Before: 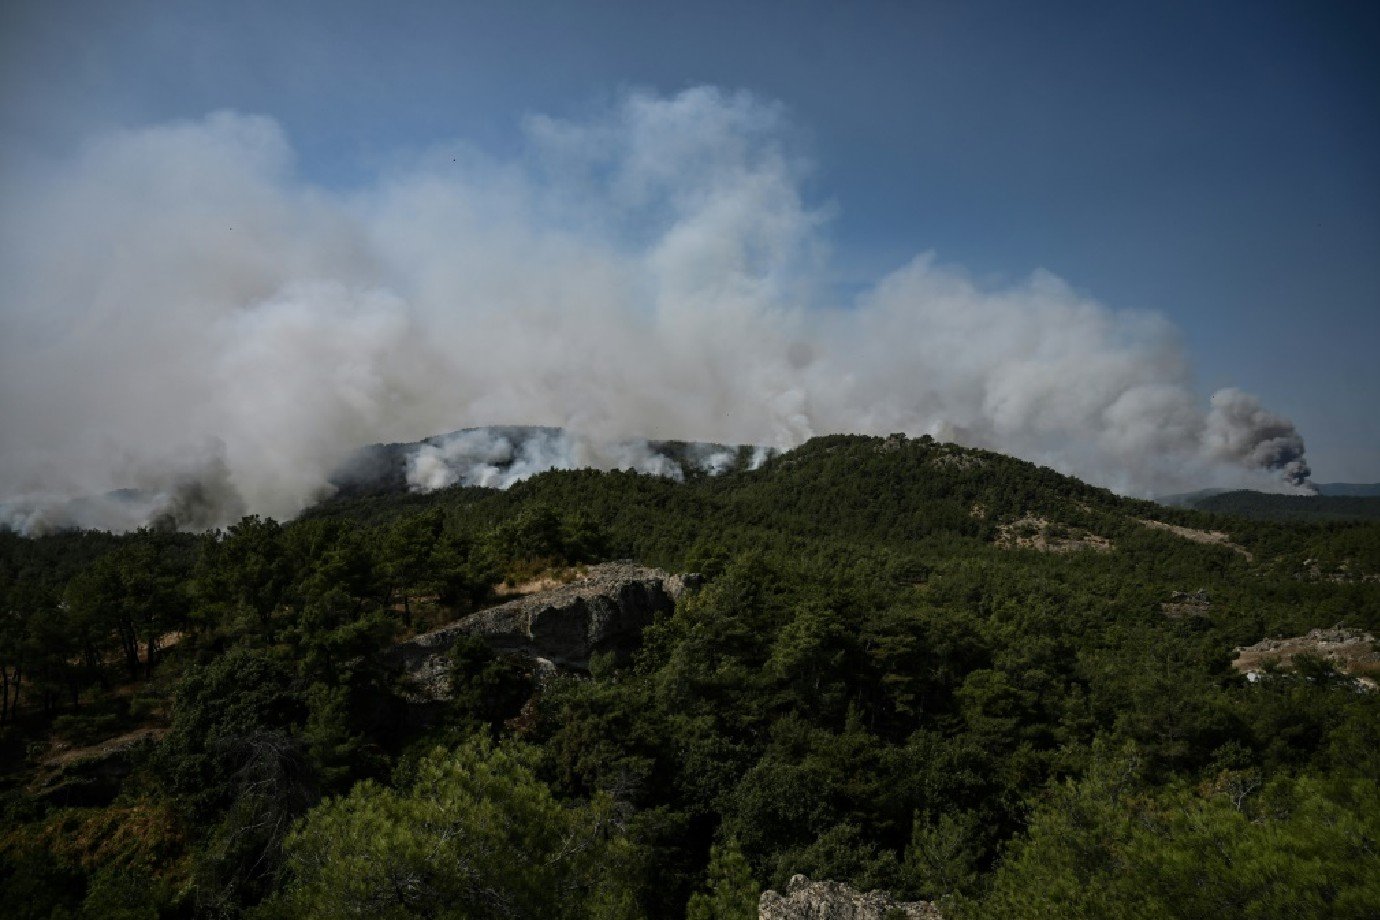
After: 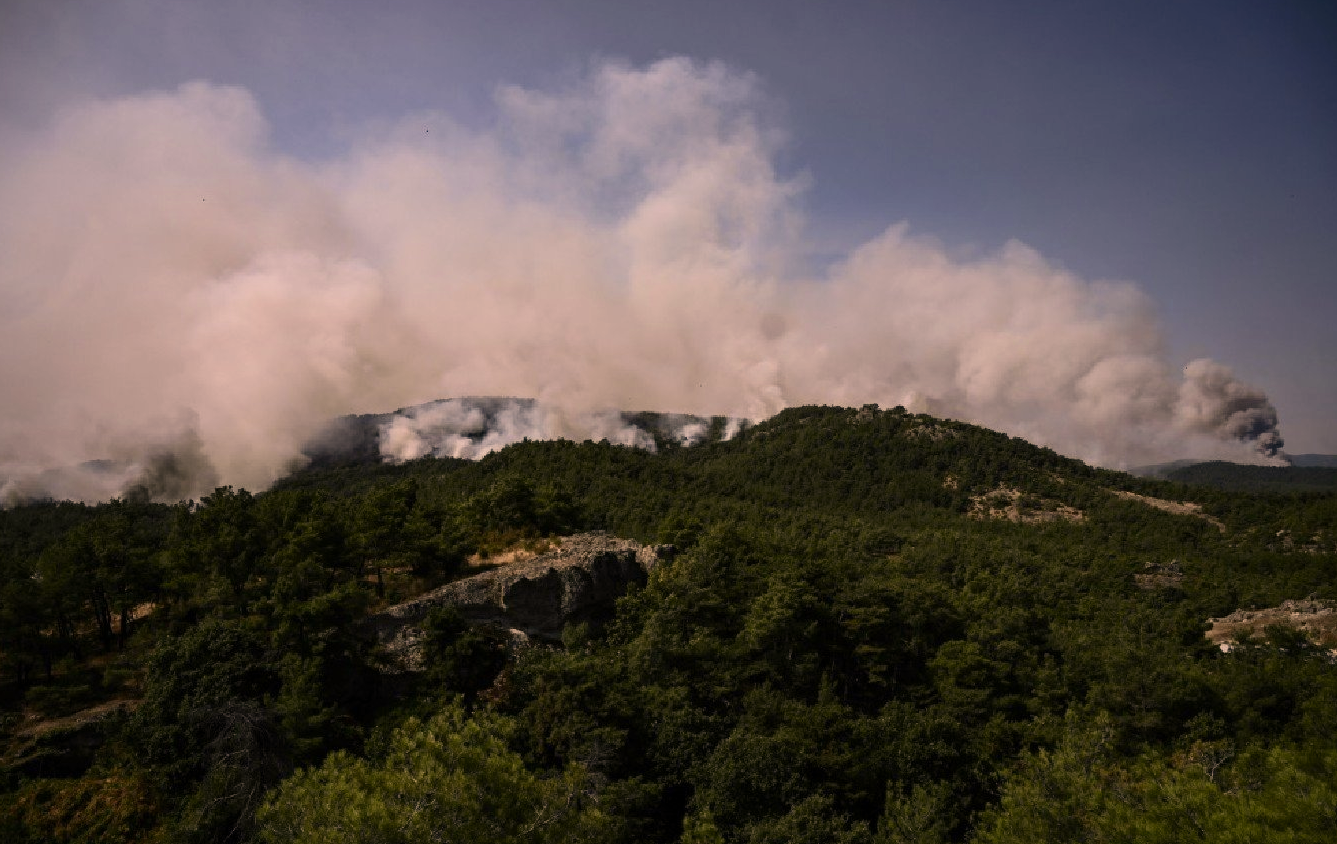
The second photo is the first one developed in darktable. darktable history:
contrast brightness saturation: contrast 0.15, brightness 0.05
color correction: highlights a* 17.88, highlights b* 18.79
crop: left 1.964%, top 3.251%, right 1.122%, bottom 4.933%
